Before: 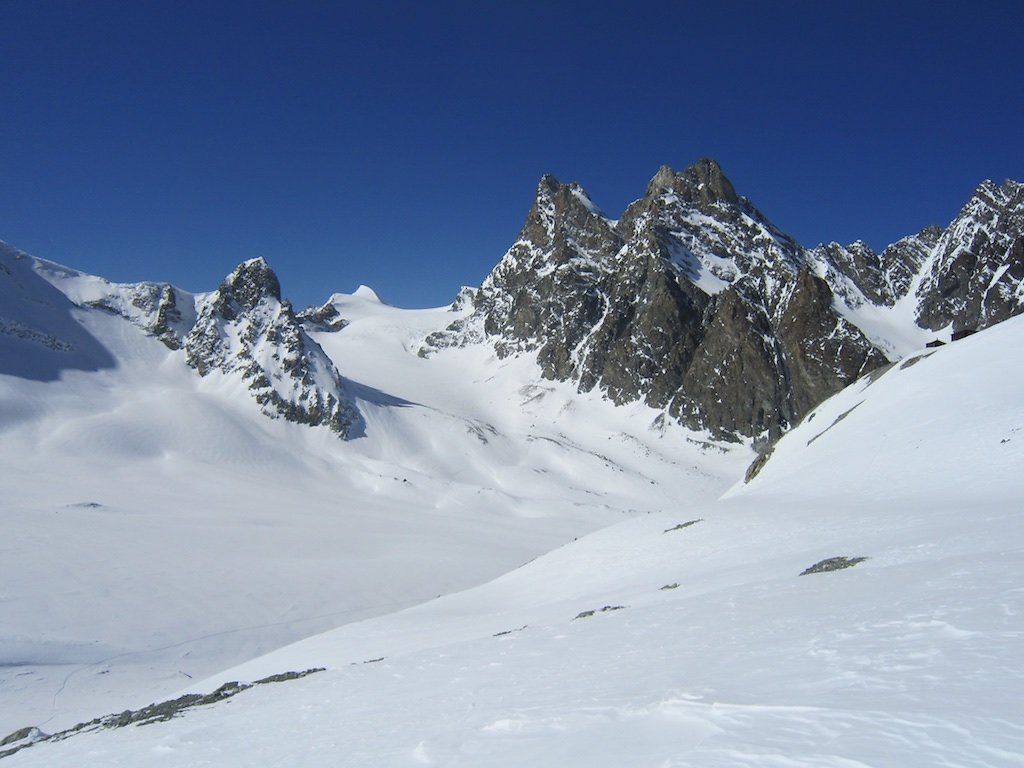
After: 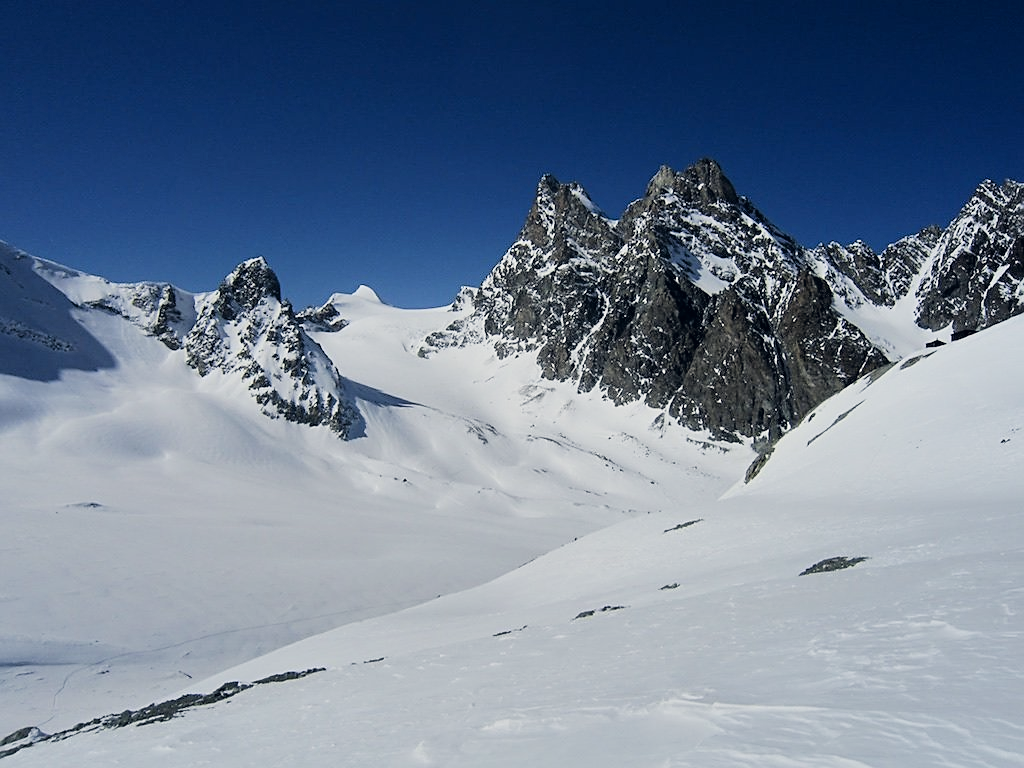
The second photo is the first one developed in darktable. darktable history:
sharpen: on, module defaults
filmic rgb: black relative exposure -5 EV, white relative exposure 3.5 EV, hardness 3.19, contrast 1.2, highlights saturation mix -50%
shadows and highlights: shadows 12, white point adjustment 1.2, soften with gaussian
color correction: highlights a* 0.207, highlights b* 2.7, shadows a* -0.874, shadows b* -4.78
